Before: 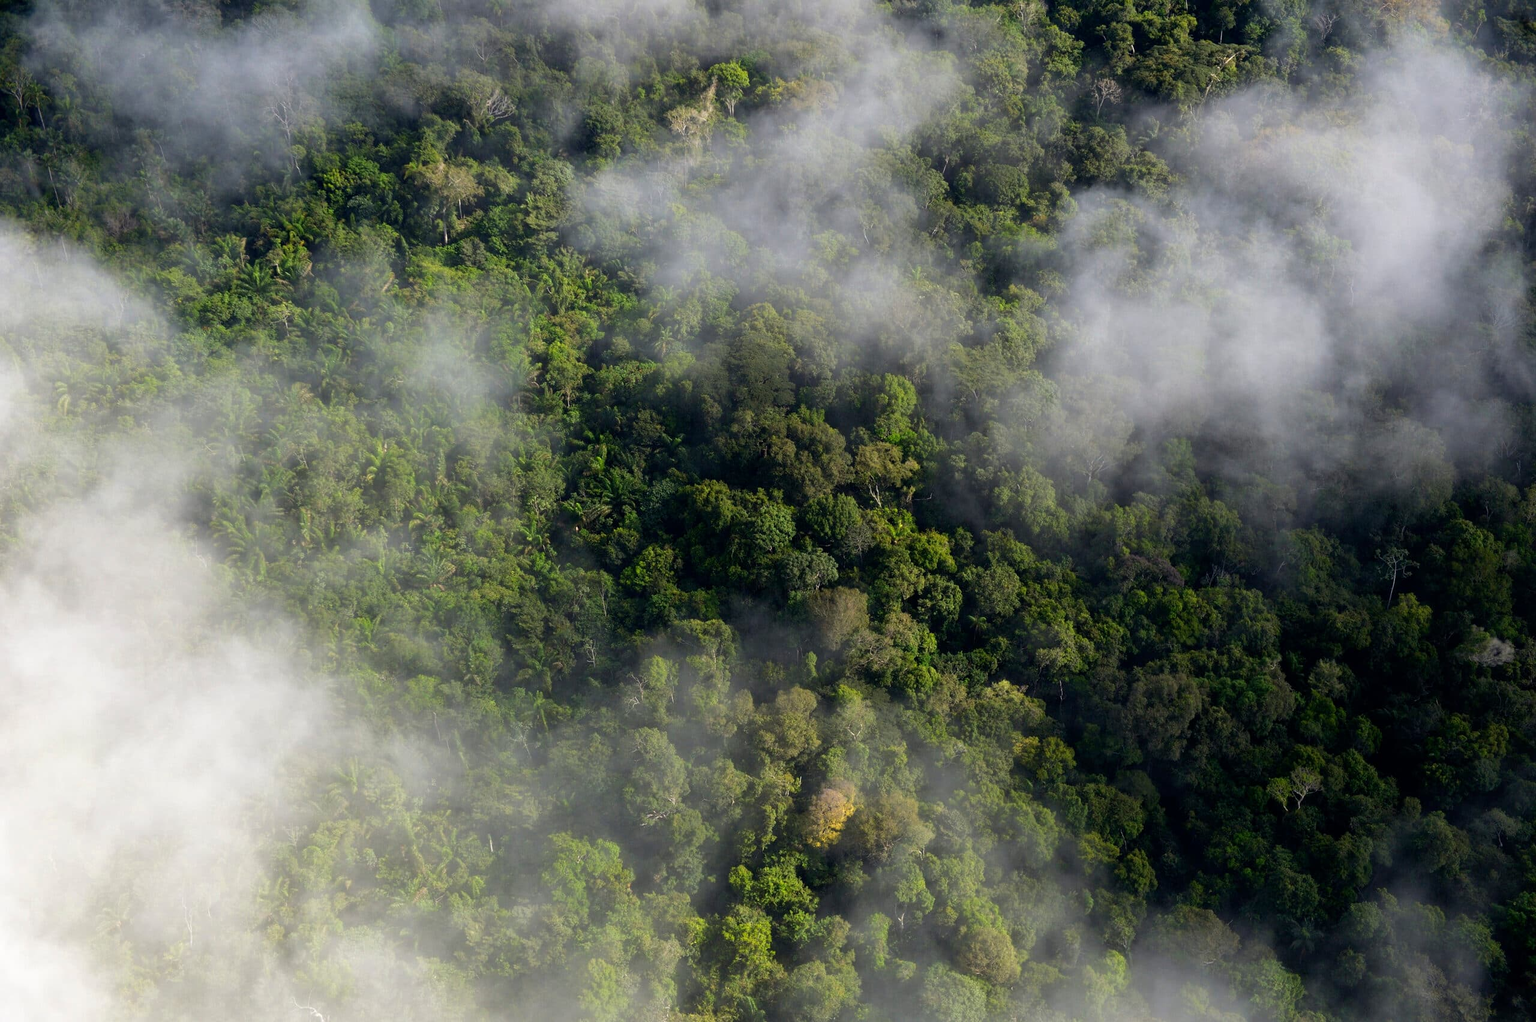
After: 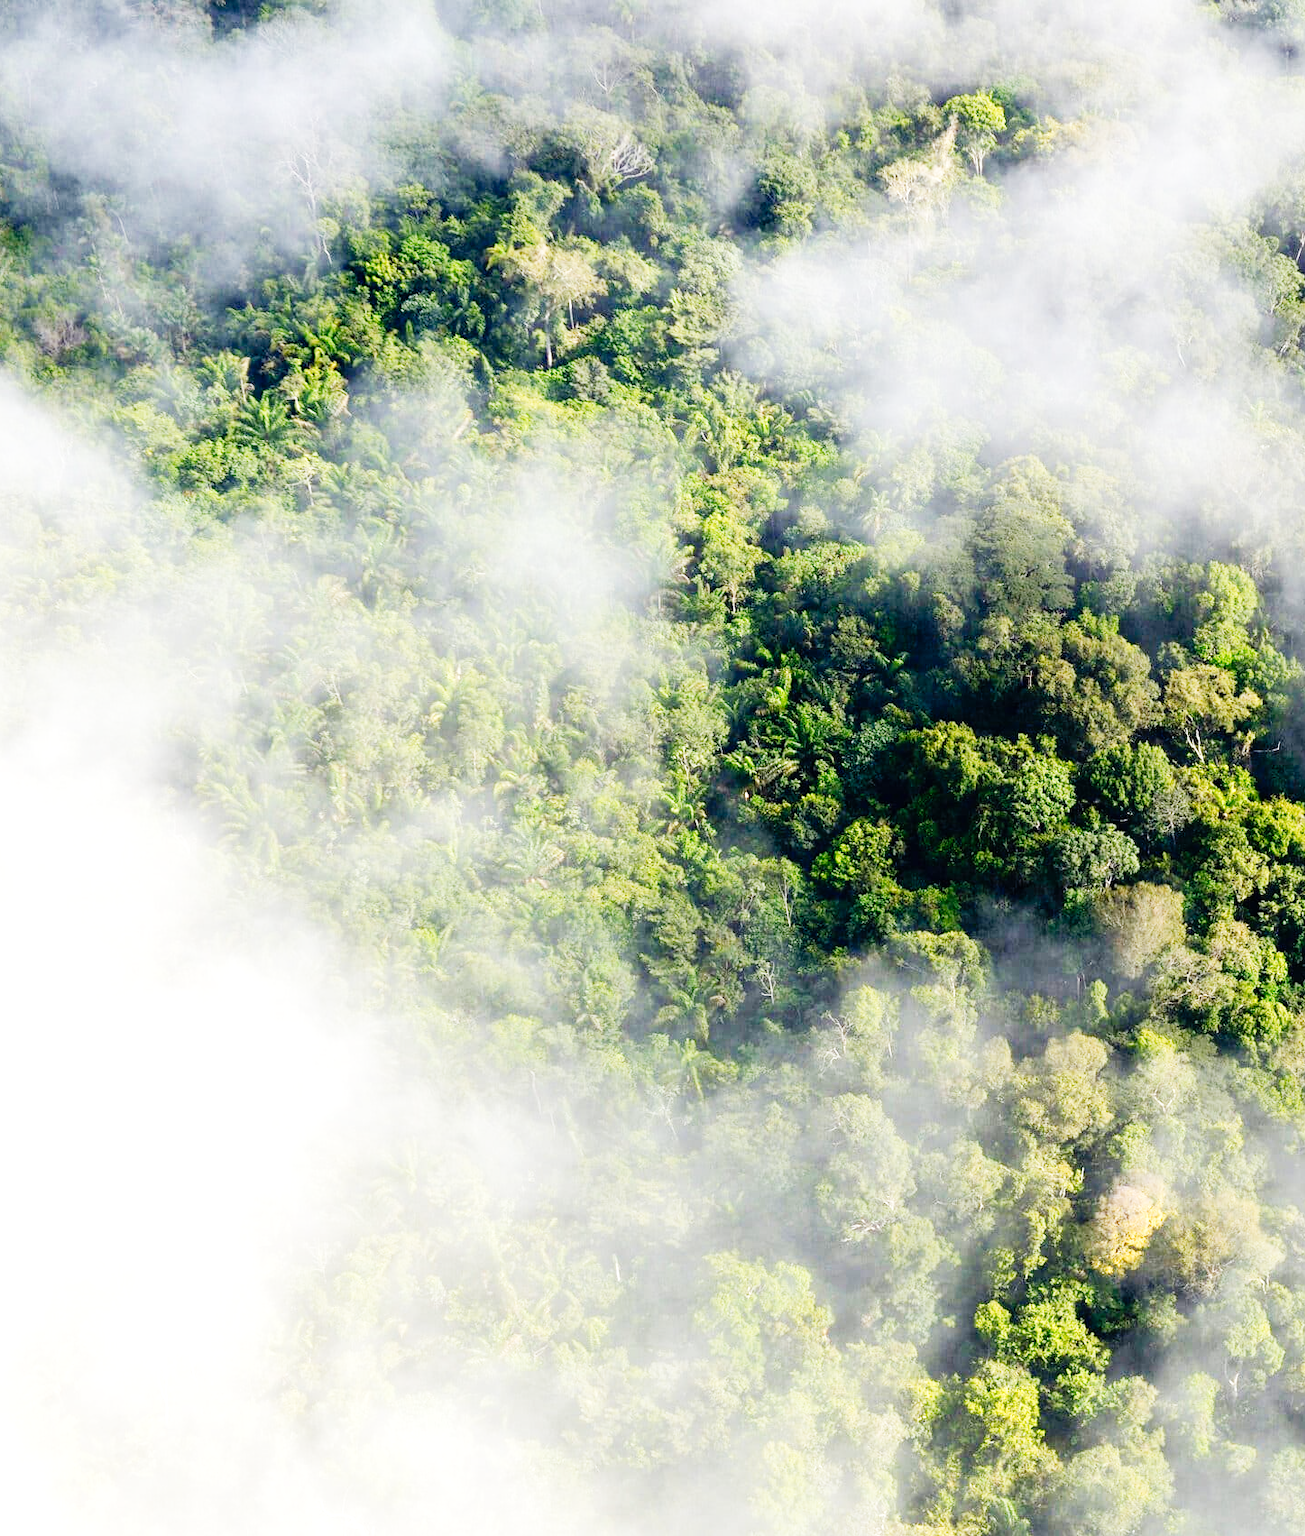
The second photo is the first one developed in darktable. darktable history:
crop: left 5.253%, right 38.217%
color balance rgb: perceptual saturation grading › global saturation 0.802%, saturation formula JzAzBz (2021)
exposure: black level correction 0, exposure 0.692 EV, compensate highlight preservation false
tone curve: curves: ch0 [(0, 0) (0.084, 0.074) (0.2, 0.297) (0.363, 0.591) (0.495, 0.765) (0.68, 0.901) (0.851, 0.967) (1, 1)], preserve colors none
